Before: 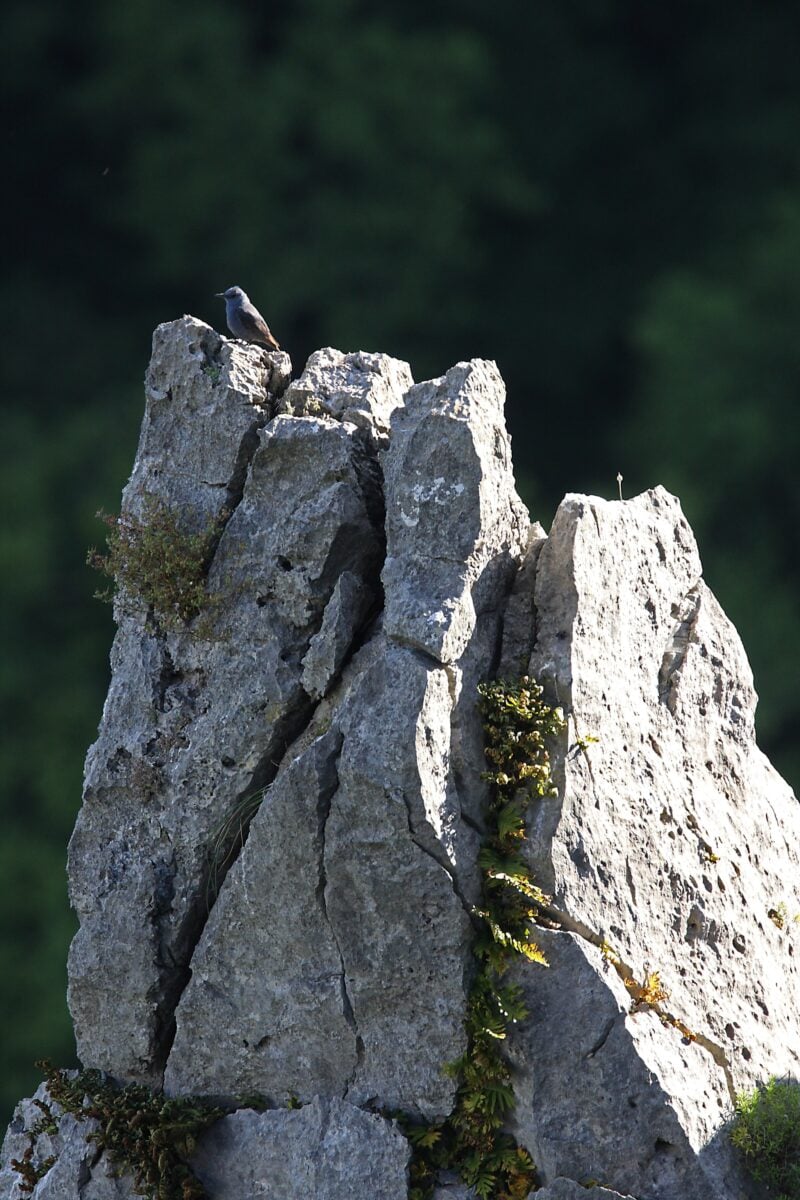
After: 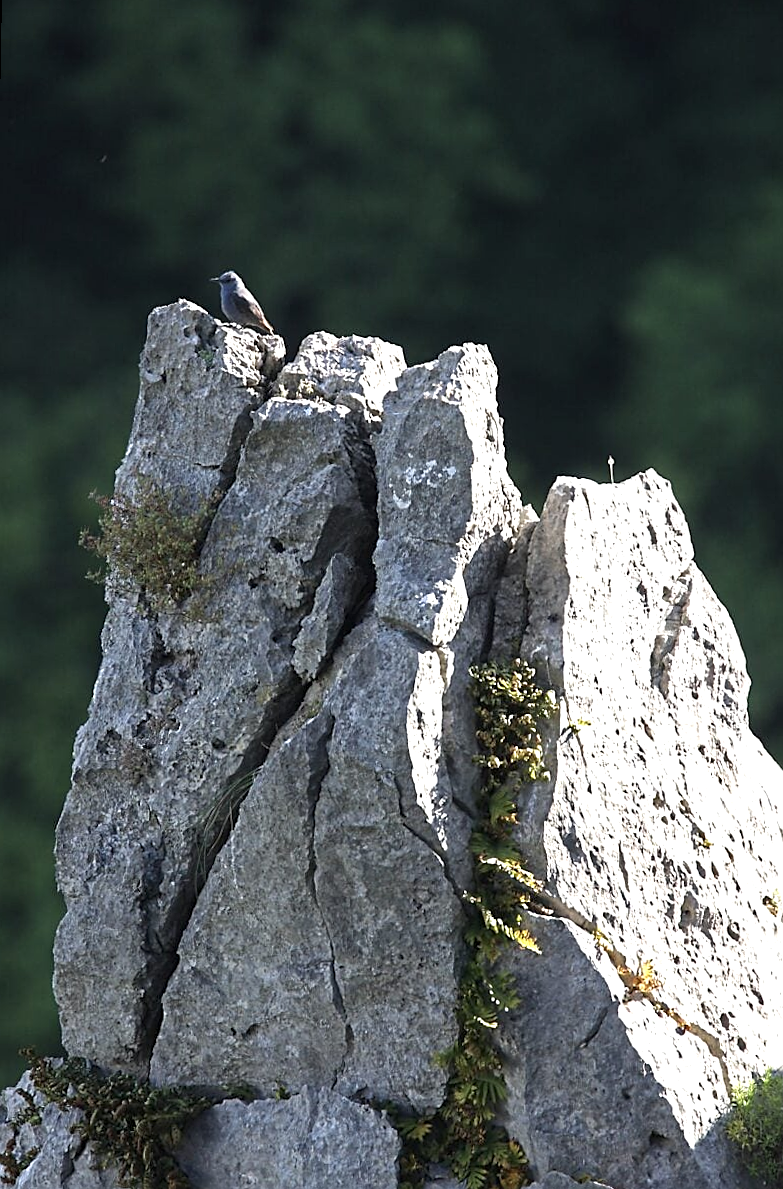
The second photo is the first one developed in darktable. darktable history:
rotate and perspective: rotation 0.226°, lens shift (vertical) -0.042, crop left 0.023, crop right 0.982, crop top 0.006, crop bottom 0.994
exposure: exposure 0.6 EV, compensate highlight preservation false
sharpen: on, module defaults
color correction: saturation 0.85
